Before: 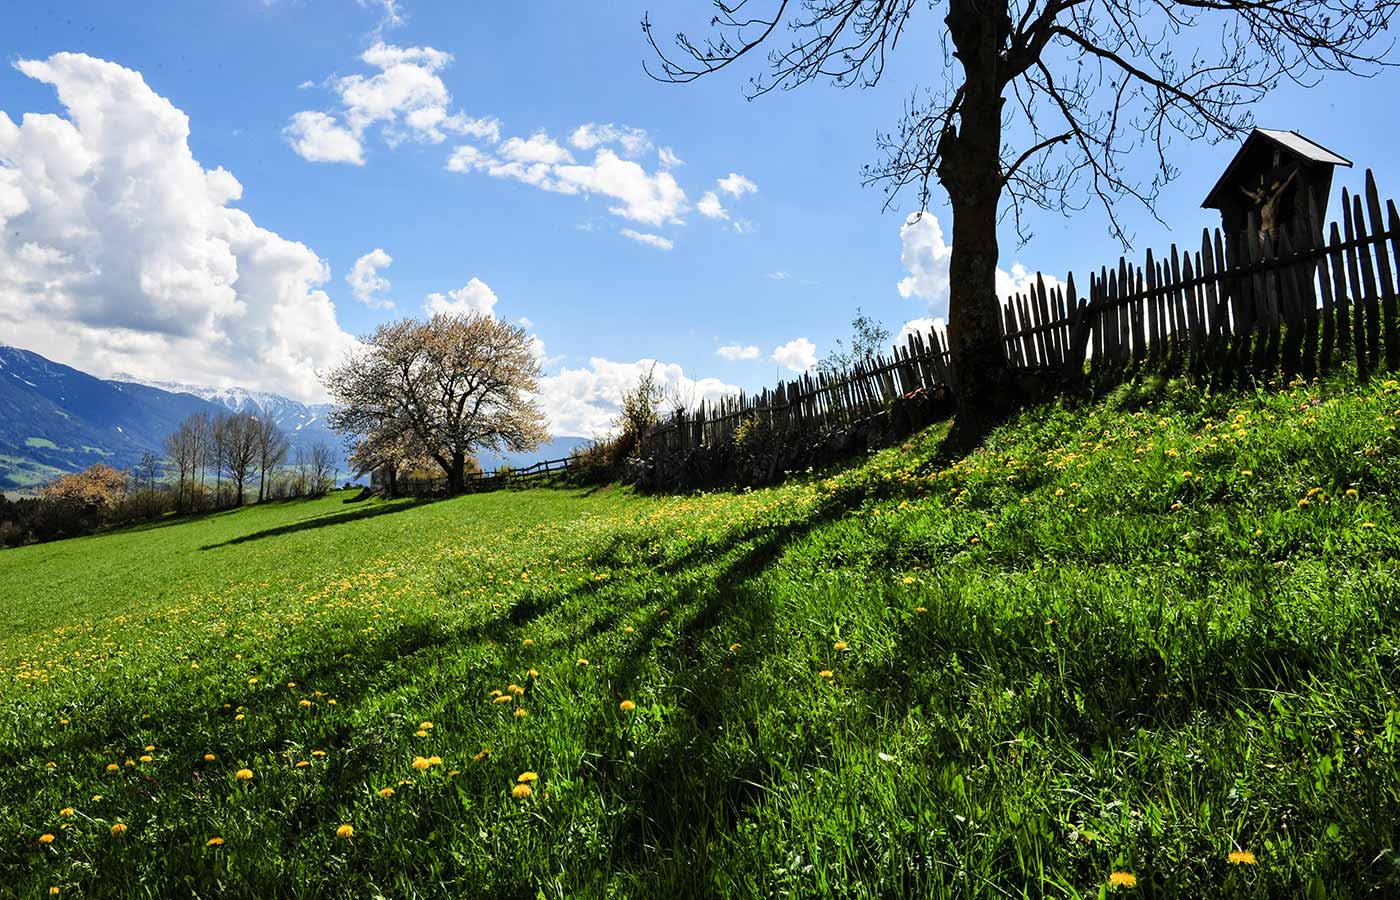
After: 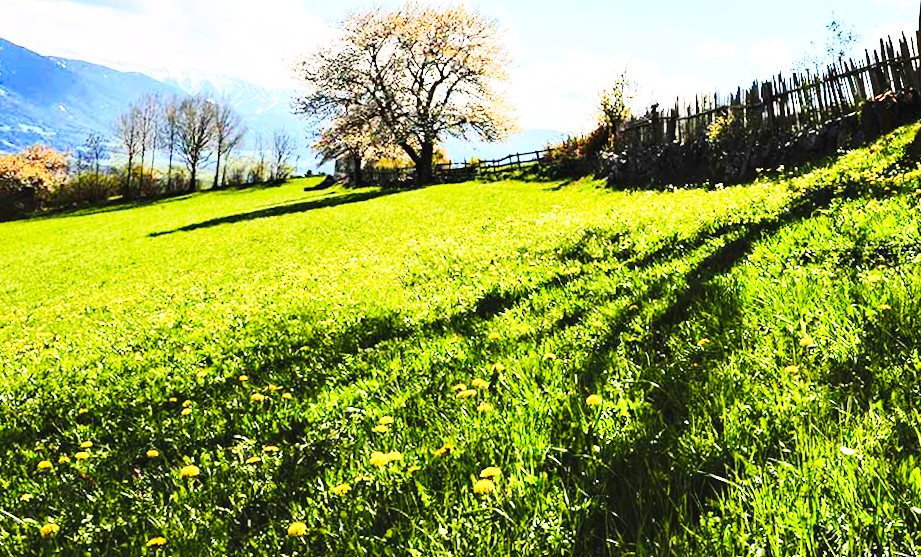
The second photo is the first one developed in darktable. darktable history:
tone curve: curves: ch0 [(0, 0.024) (0.119, 0.146) (0.474, 0.464) (0.718, 0.721) (0.817, 0.839) (1, 0.998)]; ch1 [(0, 0) (0.377, 0.416) (0.439, 0.451) (0.477, 0.477) (0.501, 0.503) (0.538, 0.544) (0.58, 0.602) (0.664, 0.676) (0.783, 0.804) (1, 1)]; ch2 [(0, 0) (0.38, 0.405) (0.463, 0.456) (0.498, 0.497) (0.524, 0.535) (0.578, 0.576) (0.648, 0.665) (1, 1)], color space Lab, independent channels, preserve colors none
crop and rotate: angle -0.82°, left 3.85%, top 31.828%, right 27.992%
base curve: curves: ch0 [(0, 0) (0.028, 0.03) (0.105, 0.232) (0.387, 0.748) (0.754, 0.968) (1, 1)], fusion 1, exposure shift 0.576, preserve colors none
rotate and perspective: rotation 0.679°, lens shift (horizontal) 0.136, crop left 0.009, crop right 0.991, crop top 0.078, crop bottom 0.95
contrast brightness saturation: contrast 0.2, brightness 0.16, saturation 0.22
